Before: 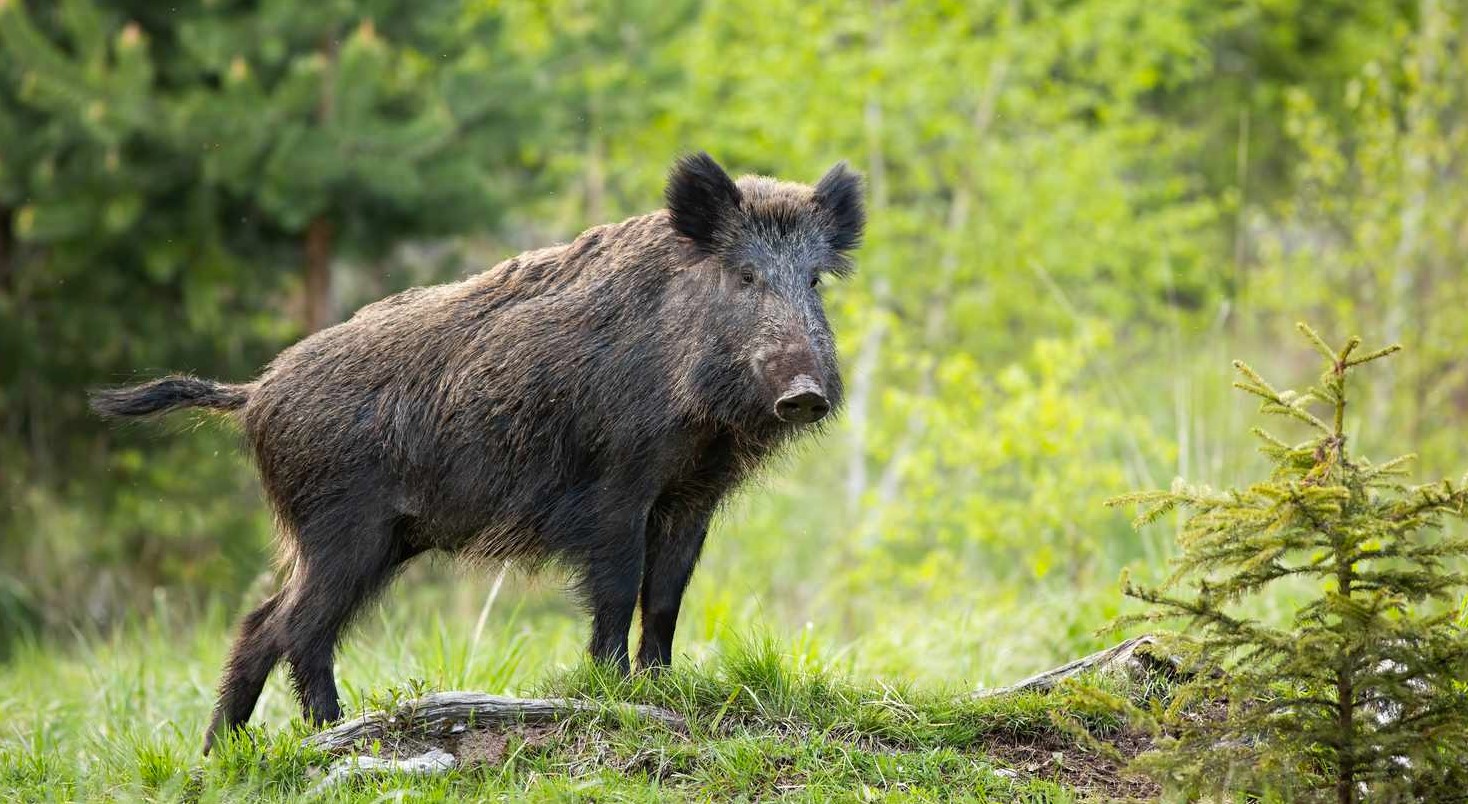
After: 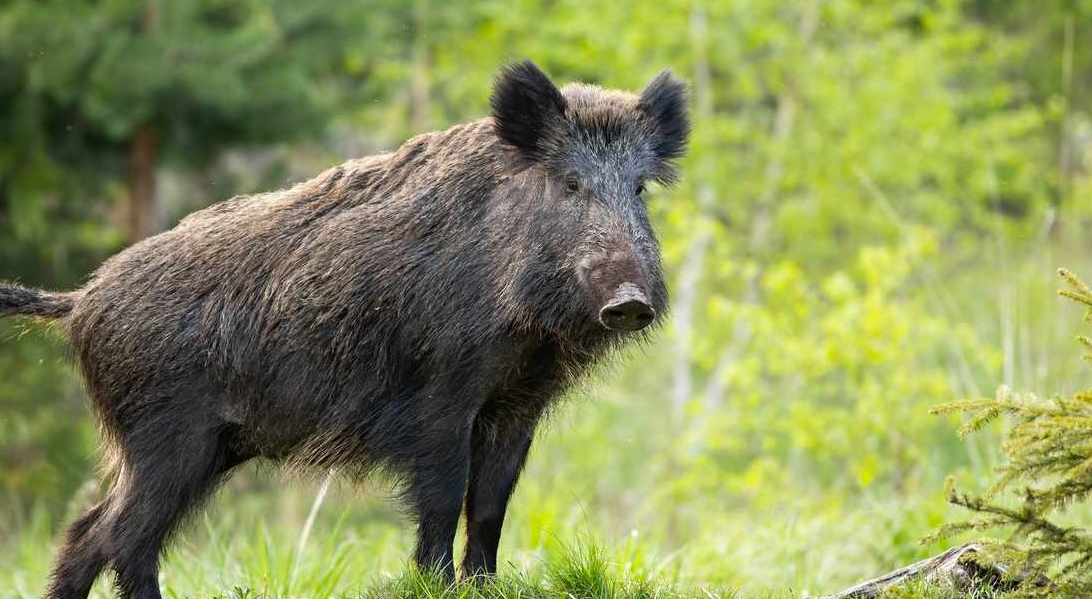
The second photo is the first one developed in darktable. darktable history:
crop and rotate: left 12.026%, top 11.491%, right 13.536%, bottom 13.897%
